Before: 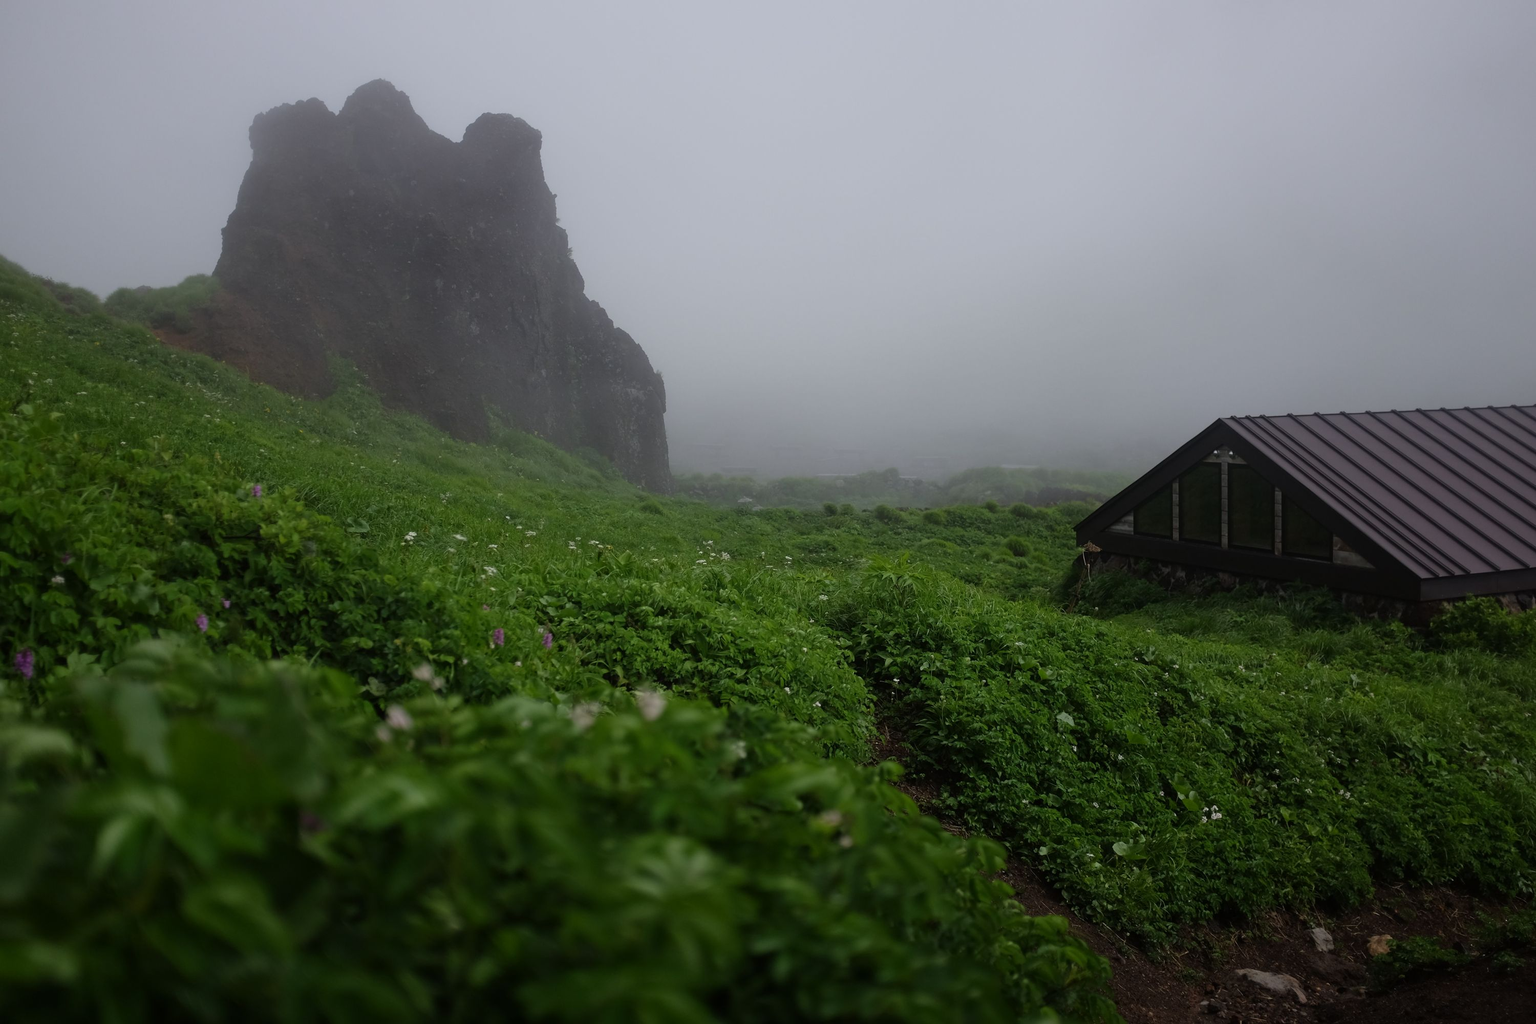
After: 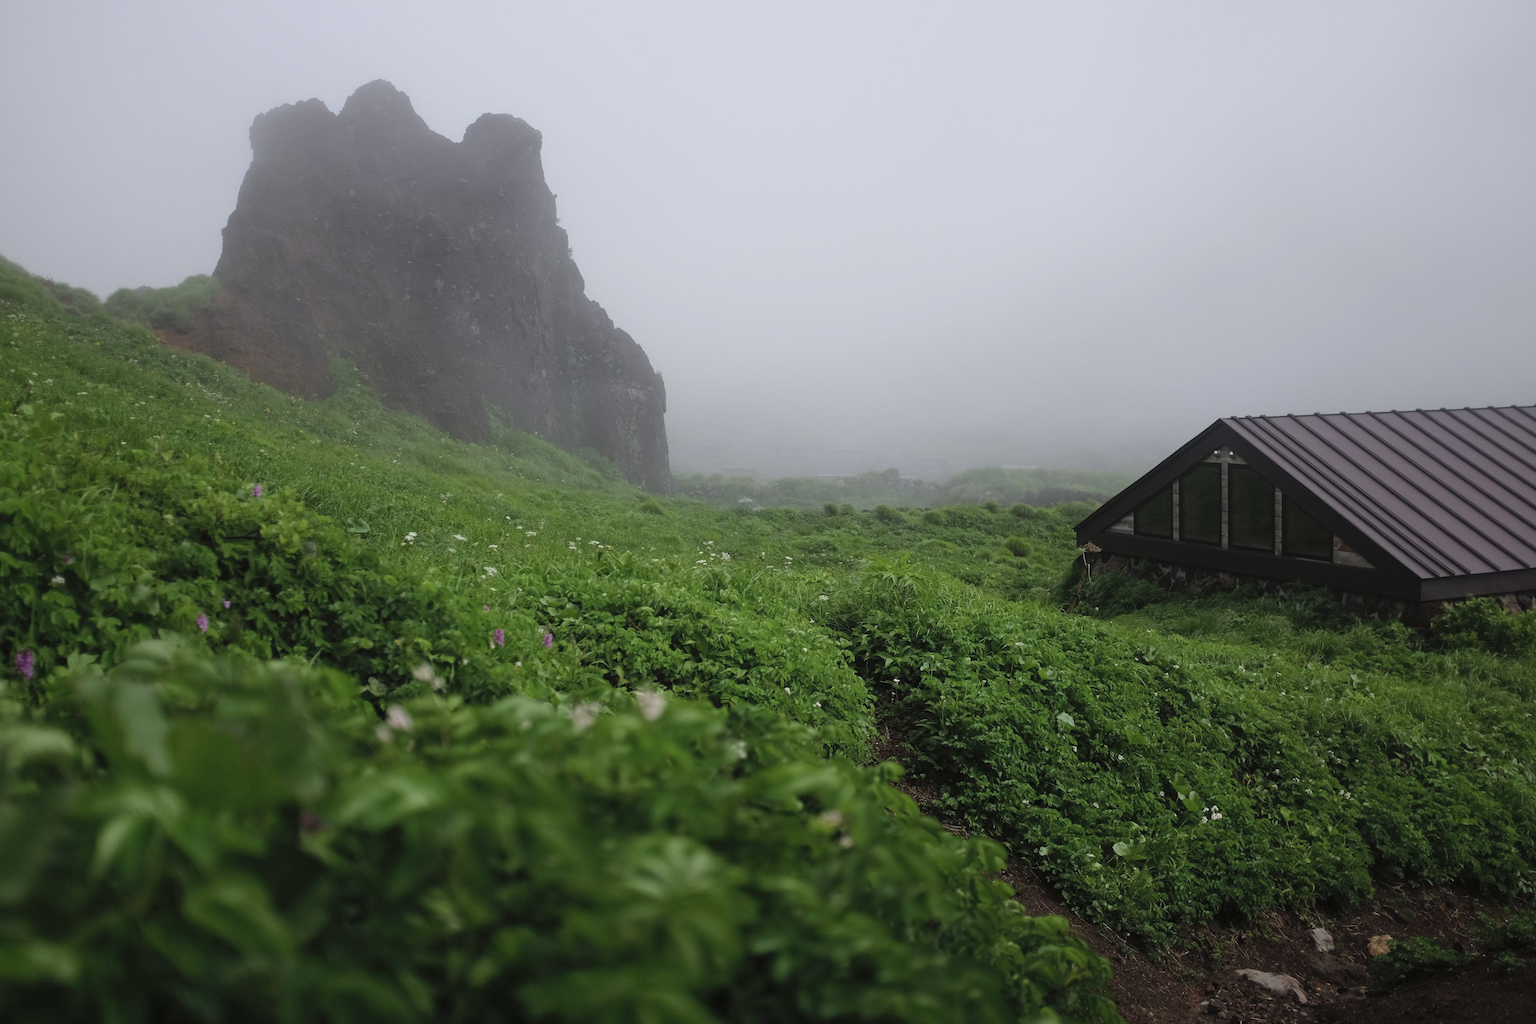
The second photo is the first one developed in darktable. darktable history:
contrast brightness saturation: contrast 0.137, brightness 0.22
